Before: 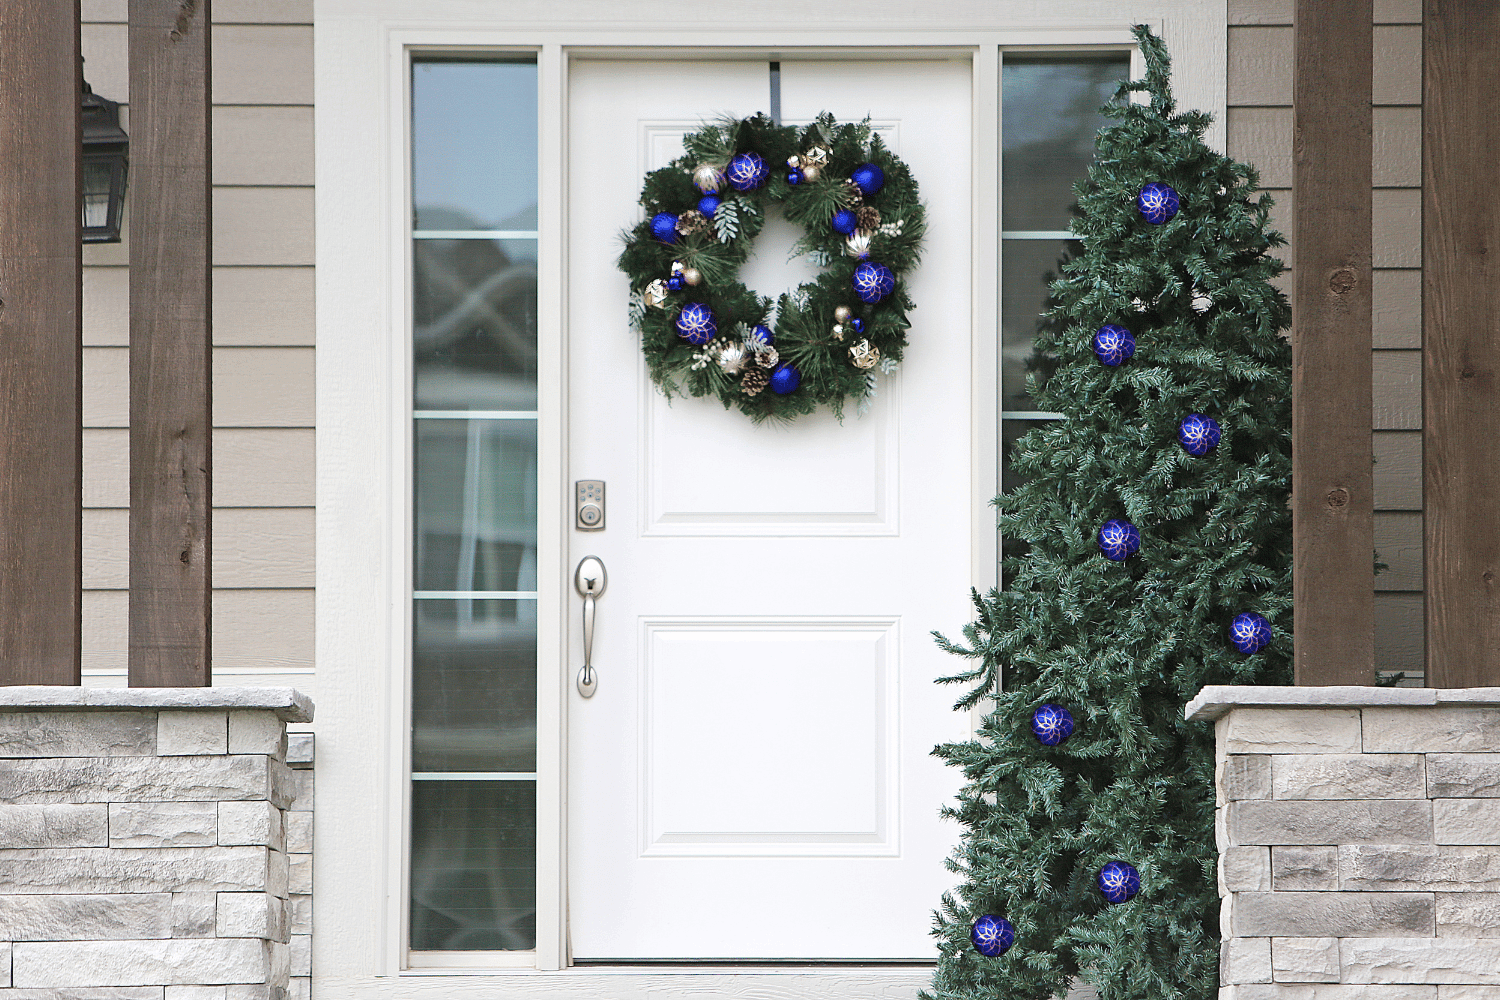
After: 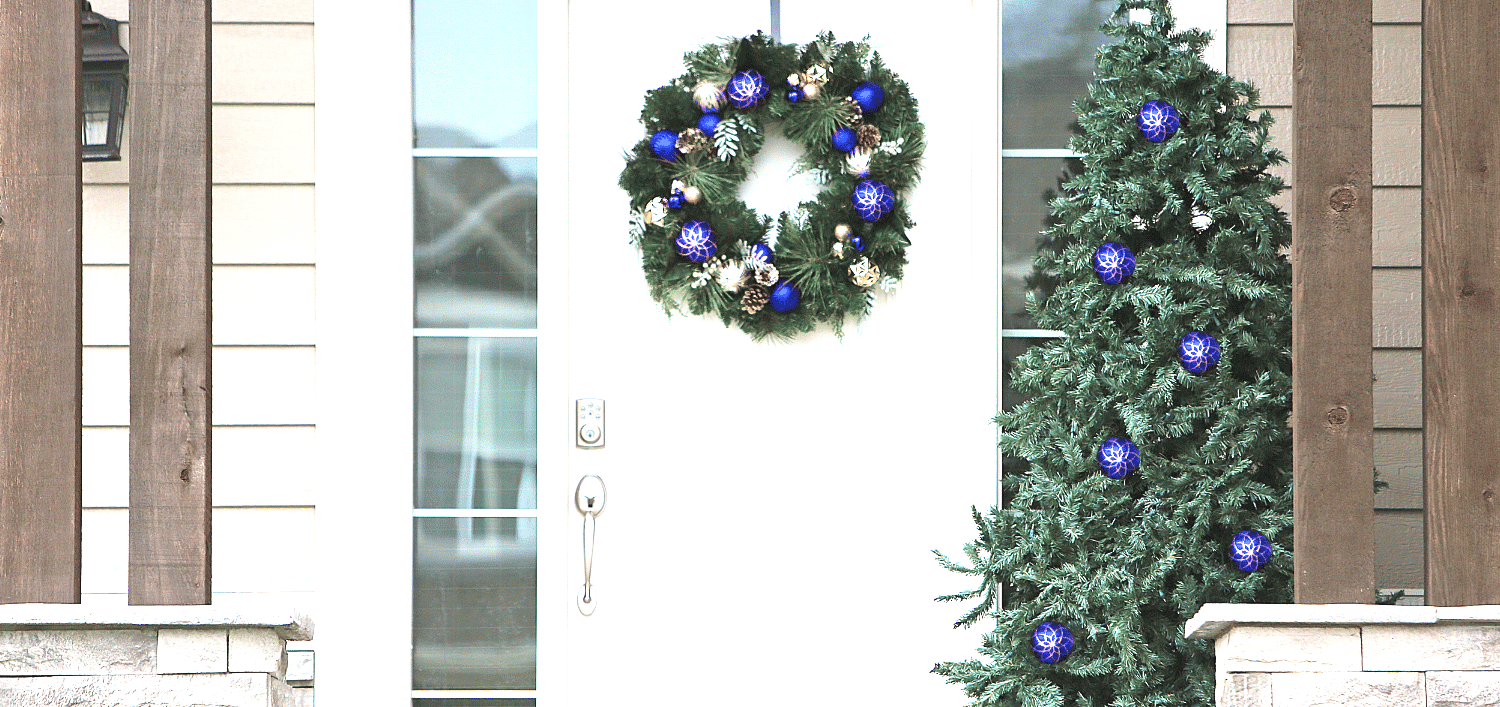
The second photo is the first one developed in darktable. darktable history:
exposure: black level correction 0, exposure 1.2 EV, compensate exposure bias true, compensate highlight preservation false
crop and rotate: top 8.293%, bottom 20.996%
